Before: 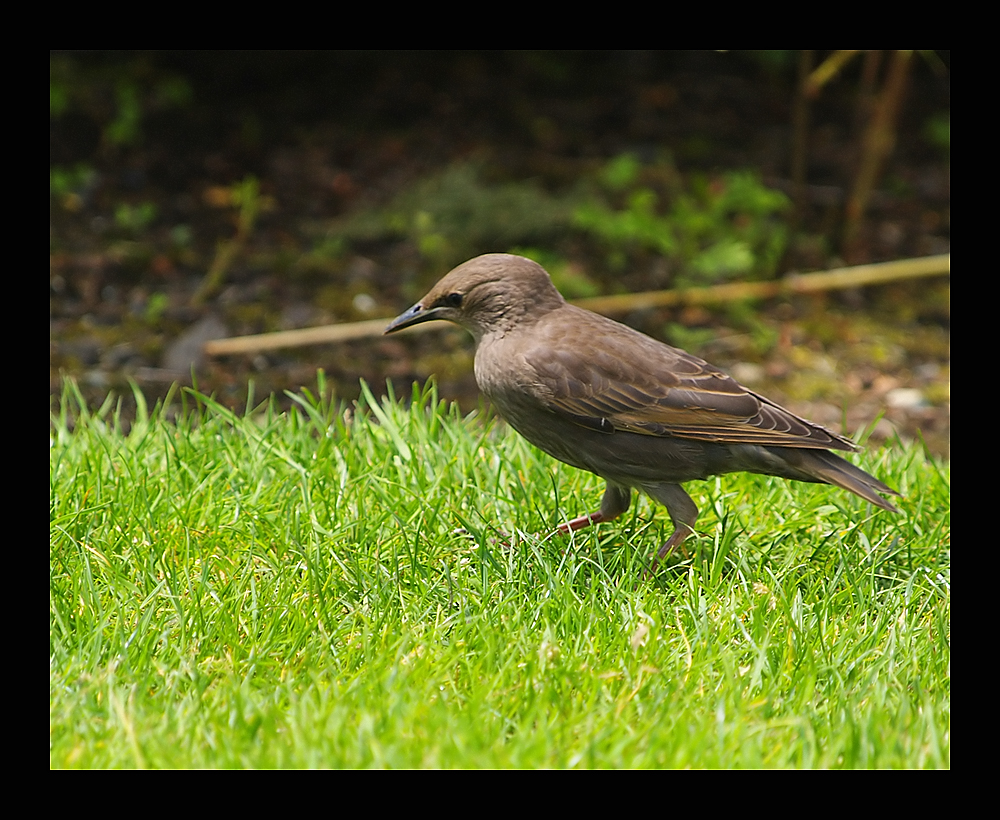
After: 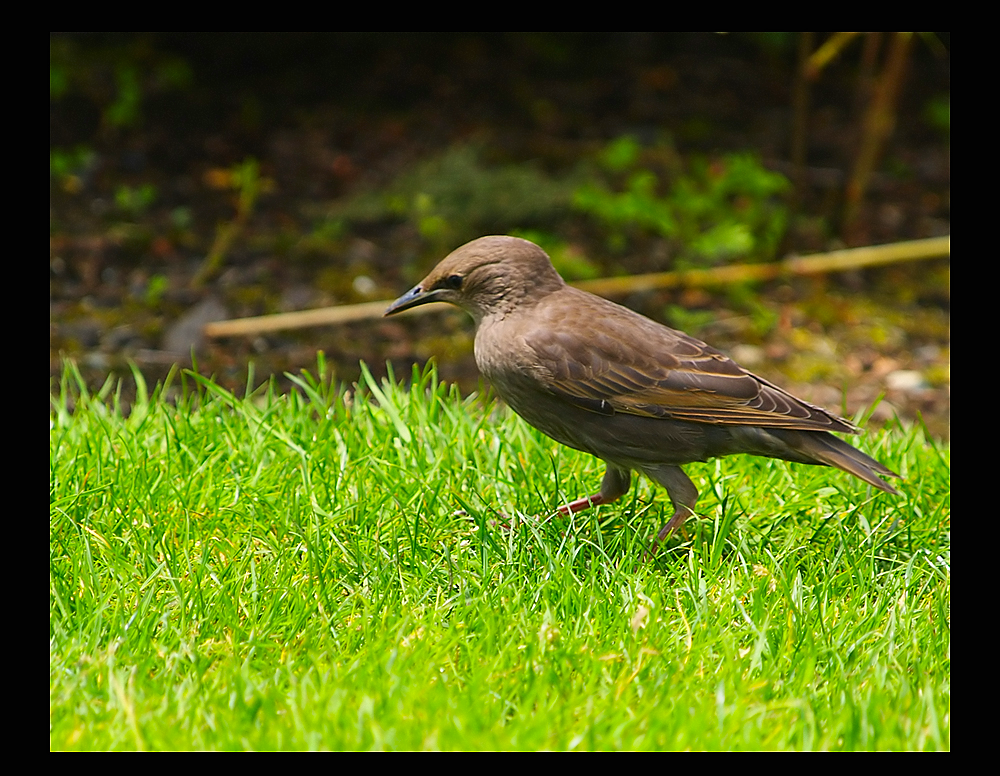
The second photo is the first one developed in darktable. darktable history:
contrast brightness saturation: contrast 0.087, saturation 0.282
crop and rotate: top 2.238%, bottom 3.067%
